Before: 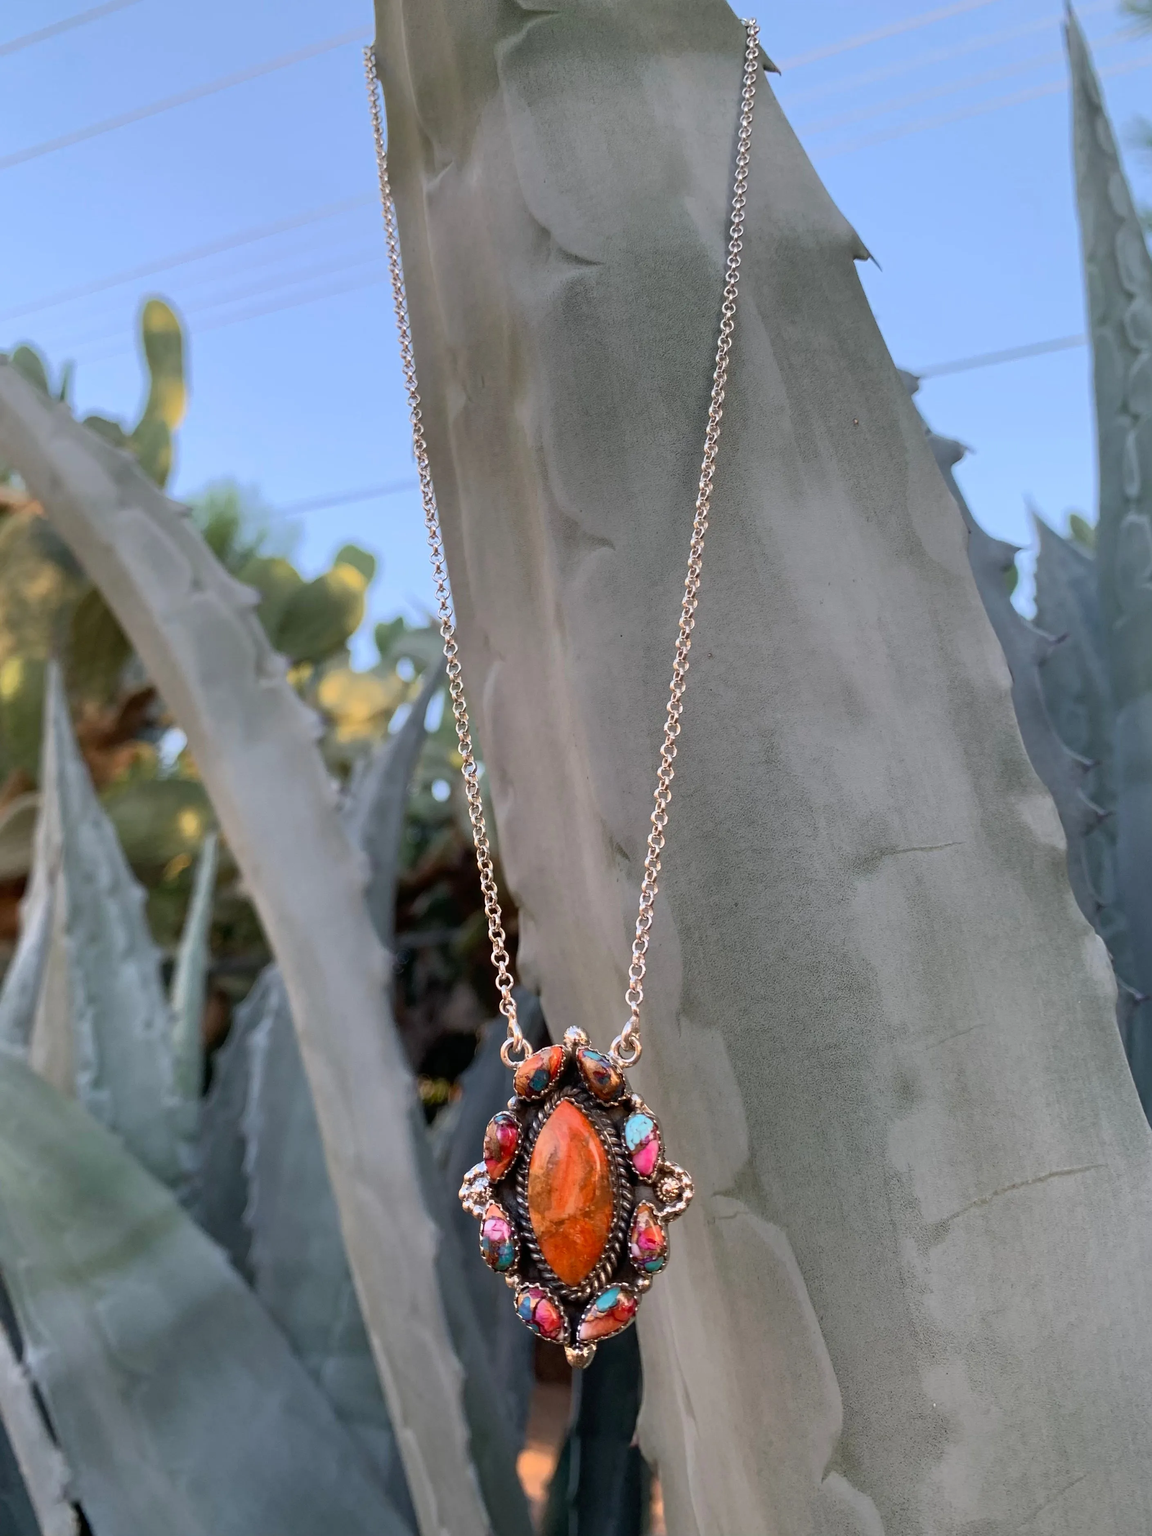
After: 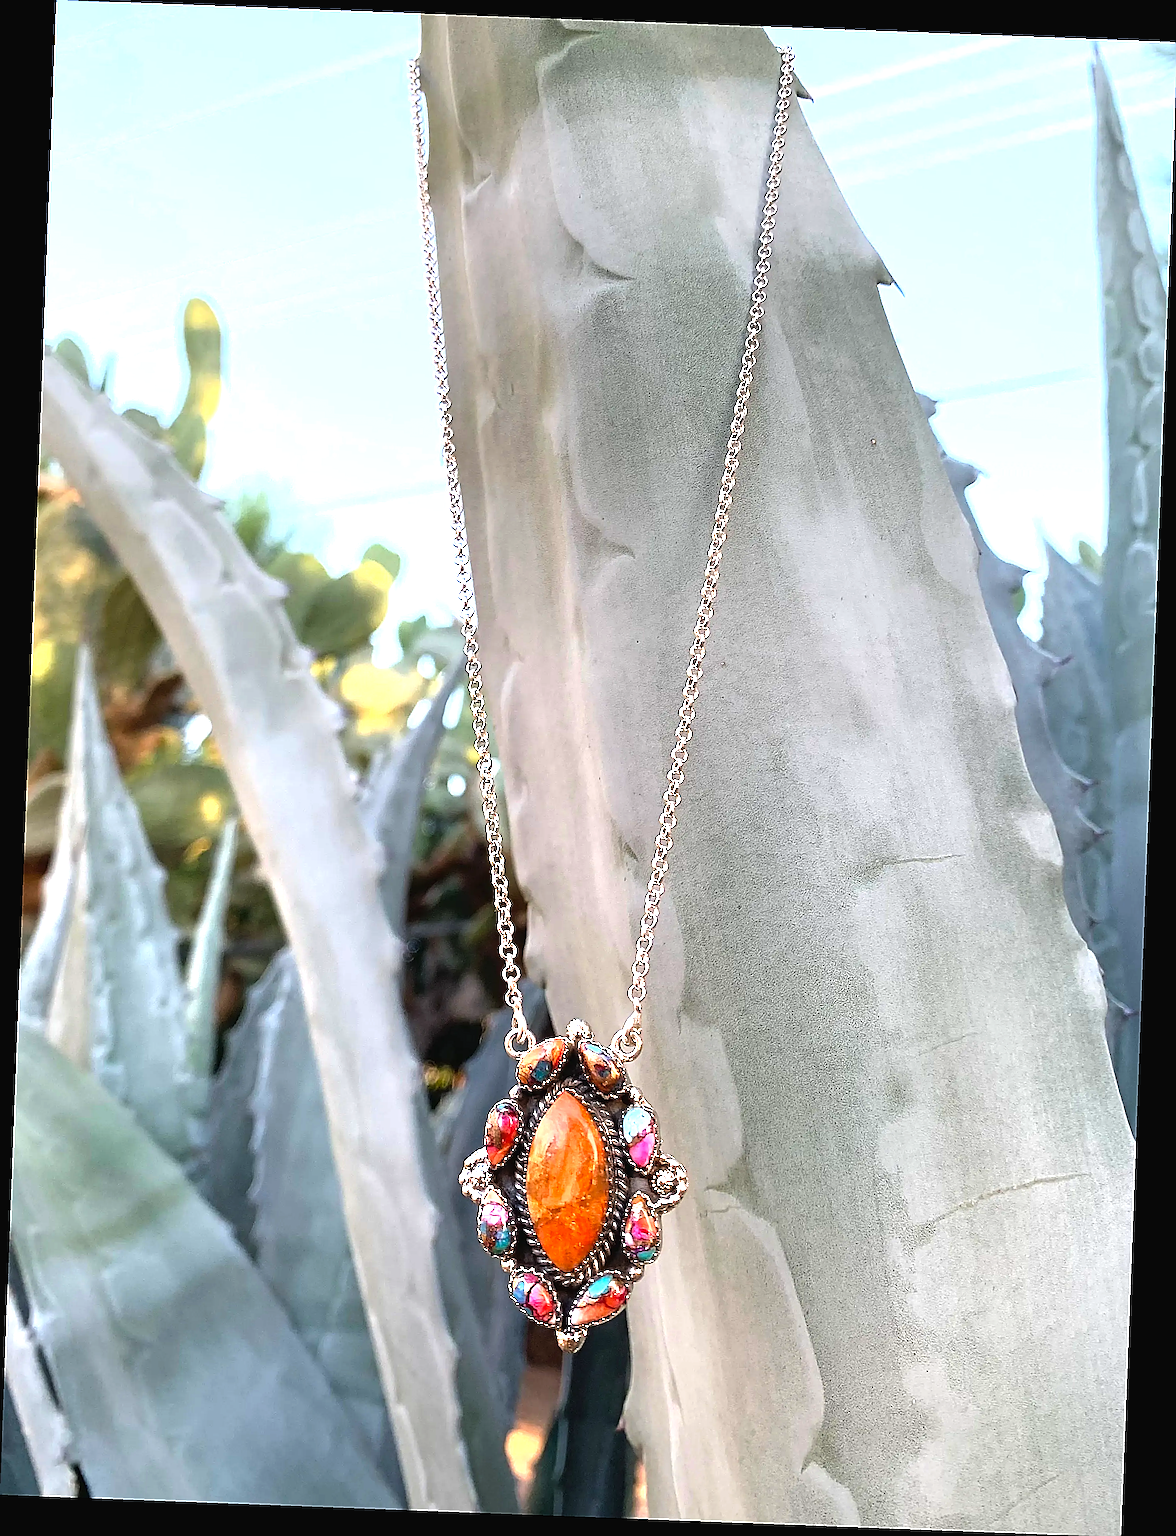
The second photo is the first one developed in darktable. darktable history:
exposure: black level correction -0.002, exposure 1.115 EV, compensate highlight preservation false
color balance rgb: linear chroma grading › global chroma 10%, global vibrance 10%, contrast 15%, saturation formula JzAzBz (2021)
rotate and perspective: rotation 2.17°, automatic cropping off
sharpen: amount 2
